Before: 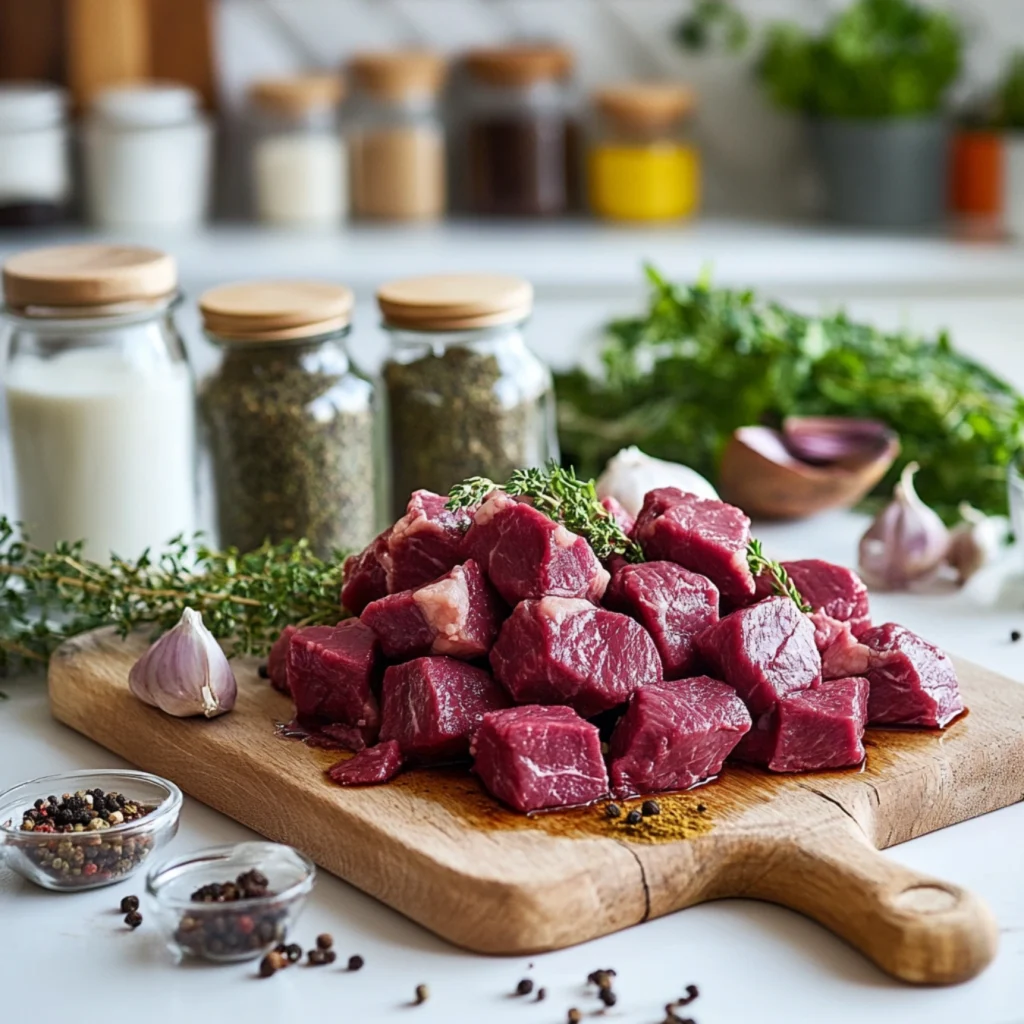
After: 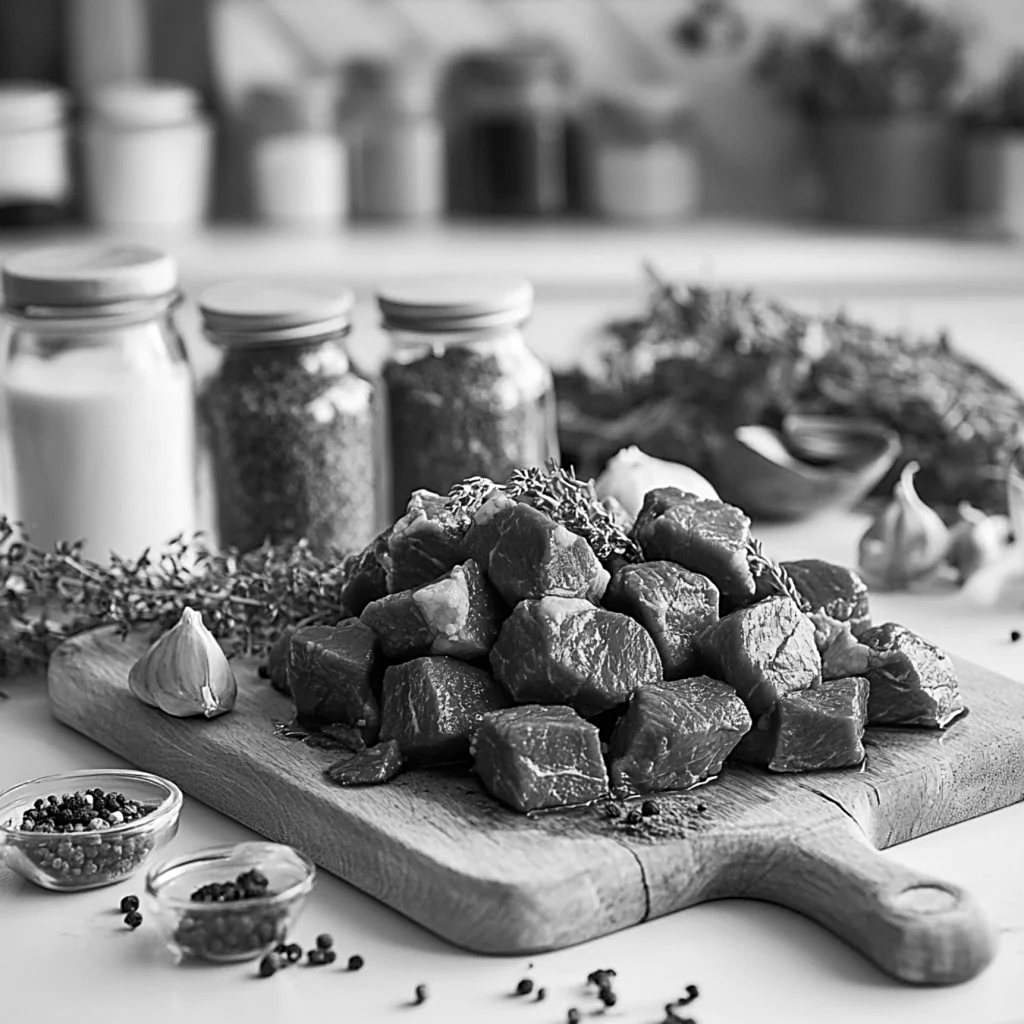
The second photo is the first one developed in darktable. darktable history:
sharpen: on, module defaults
monochrome: size 1
